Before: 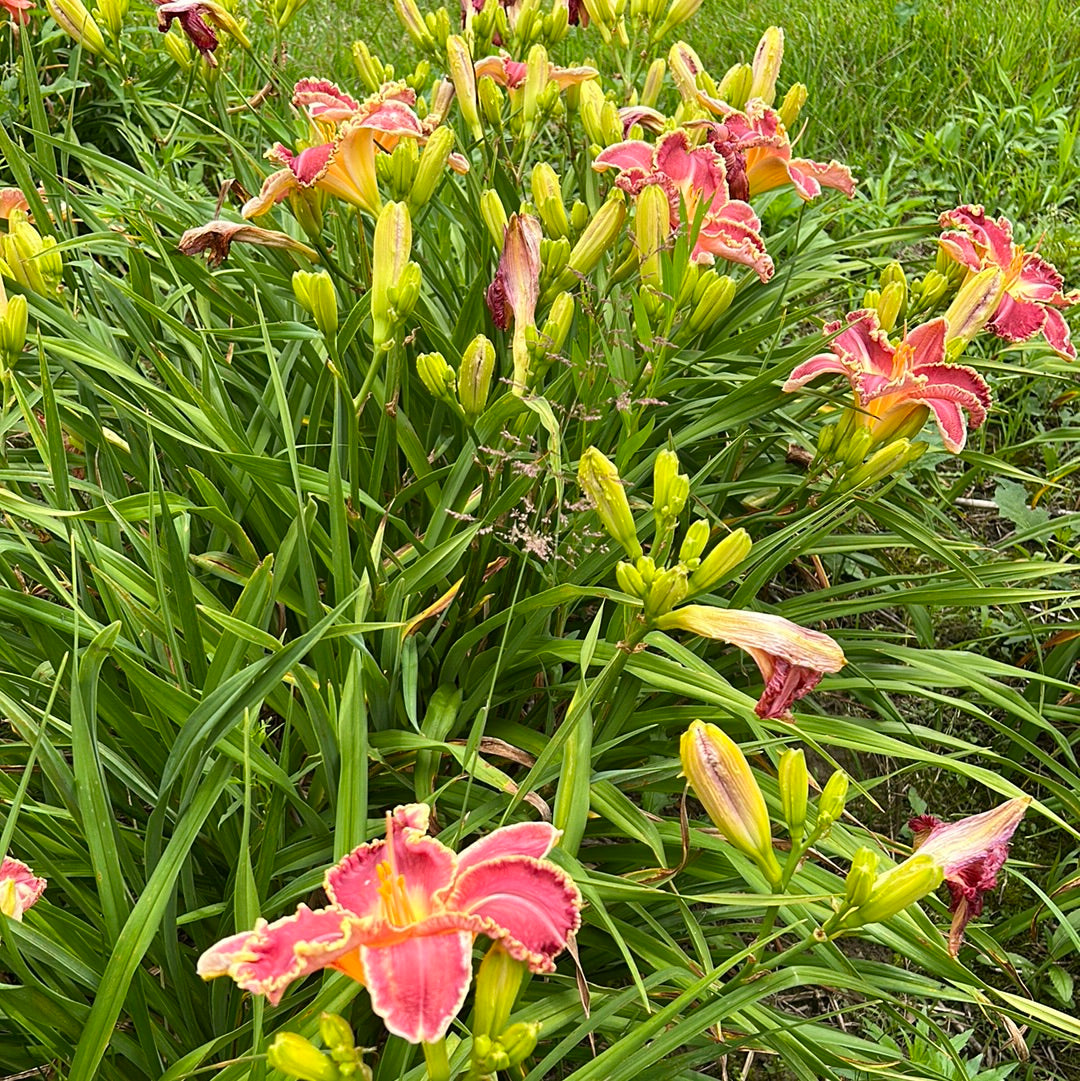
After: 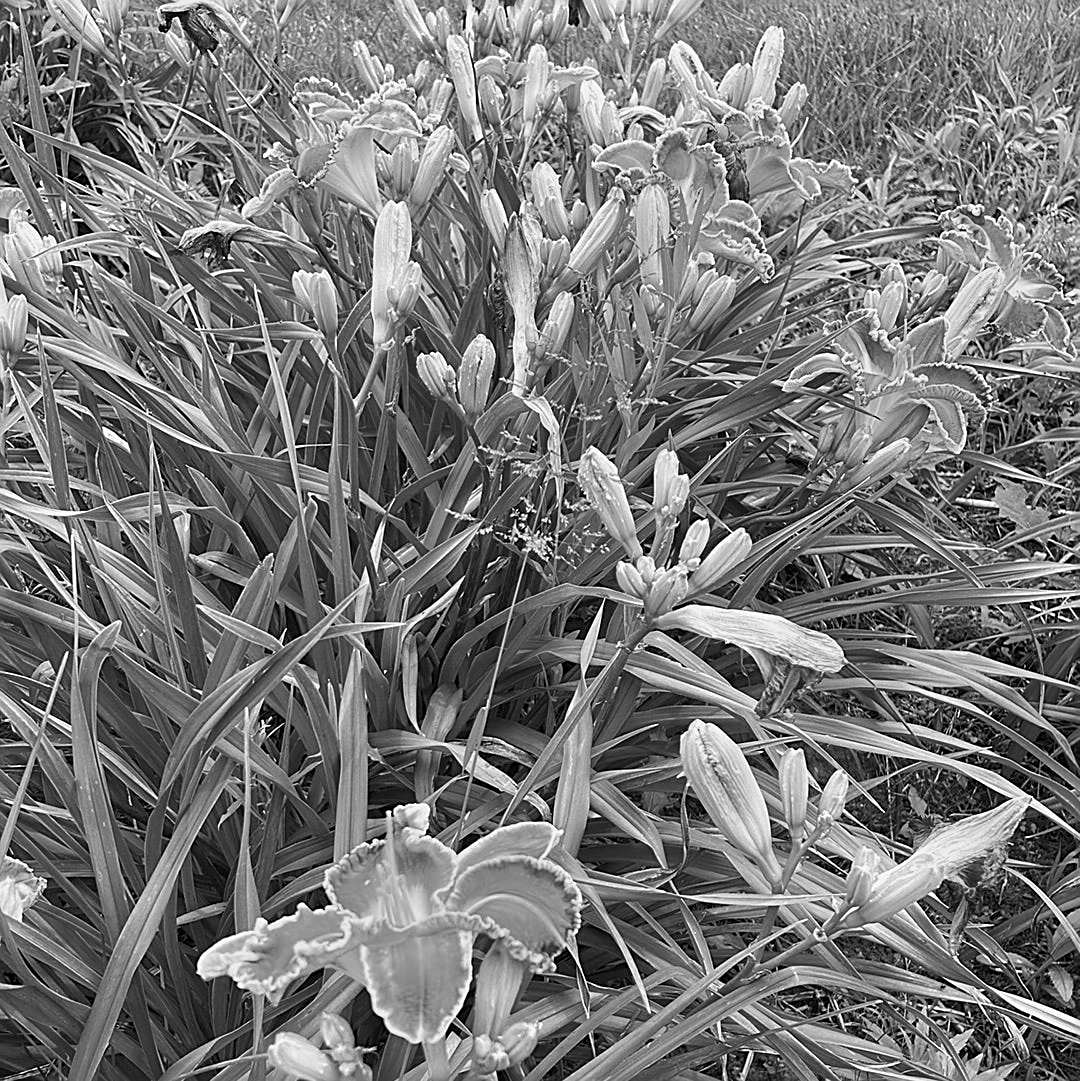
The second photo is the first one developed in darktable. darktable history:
monochrome: a -74.22, b 78.2
sharpen: on, module defaults
